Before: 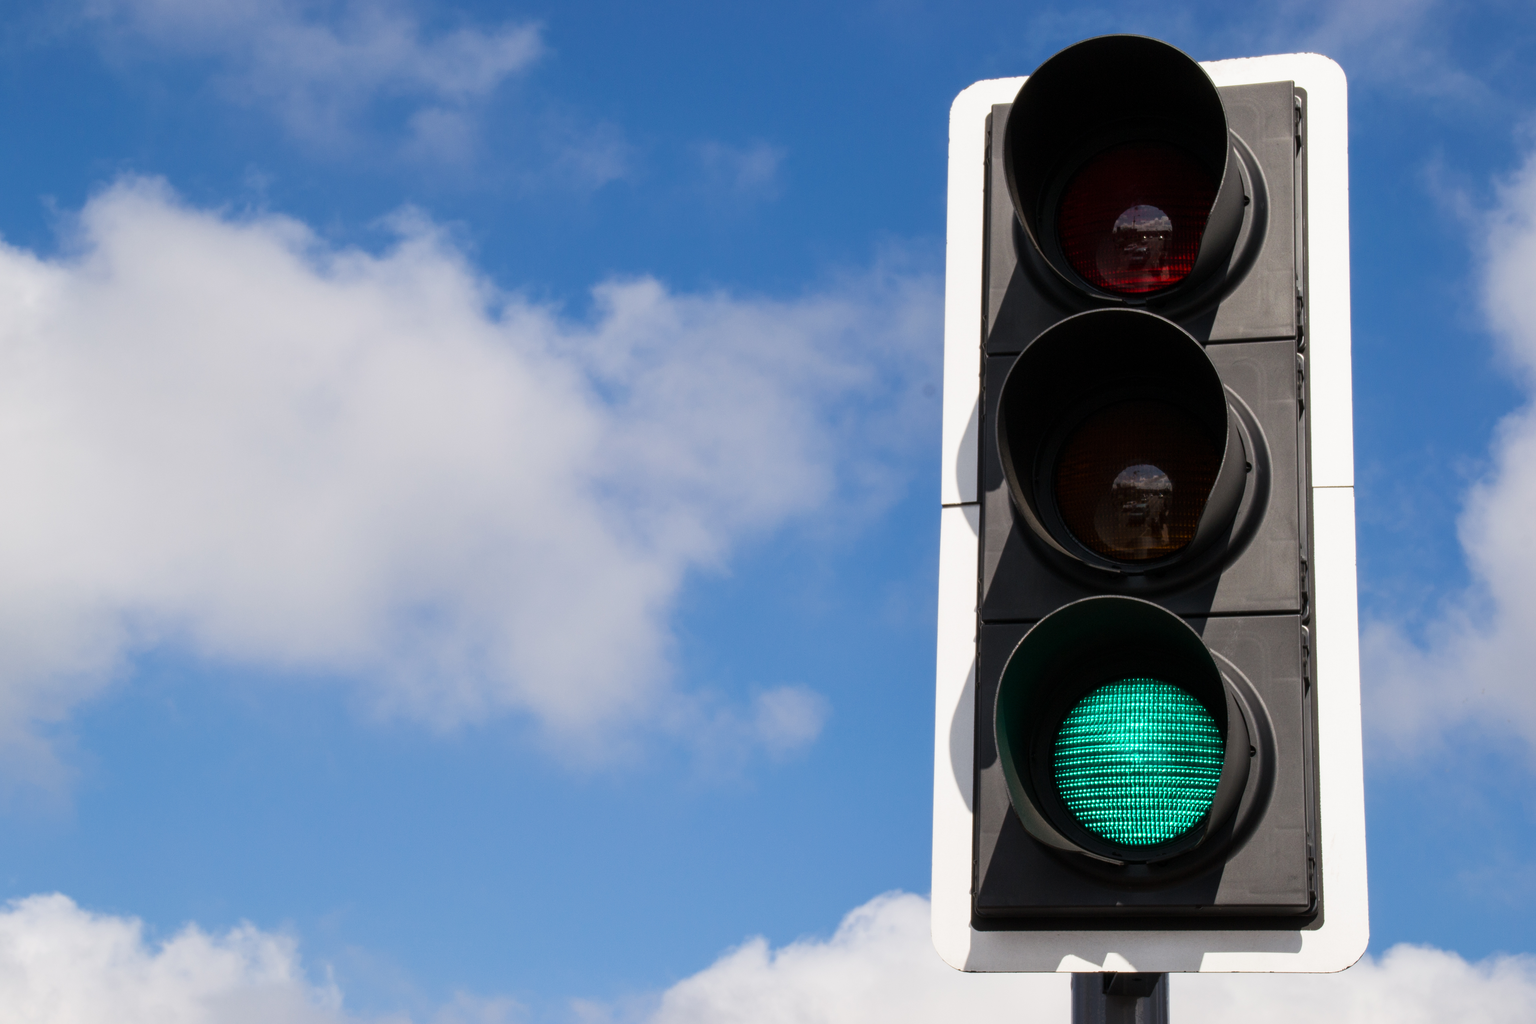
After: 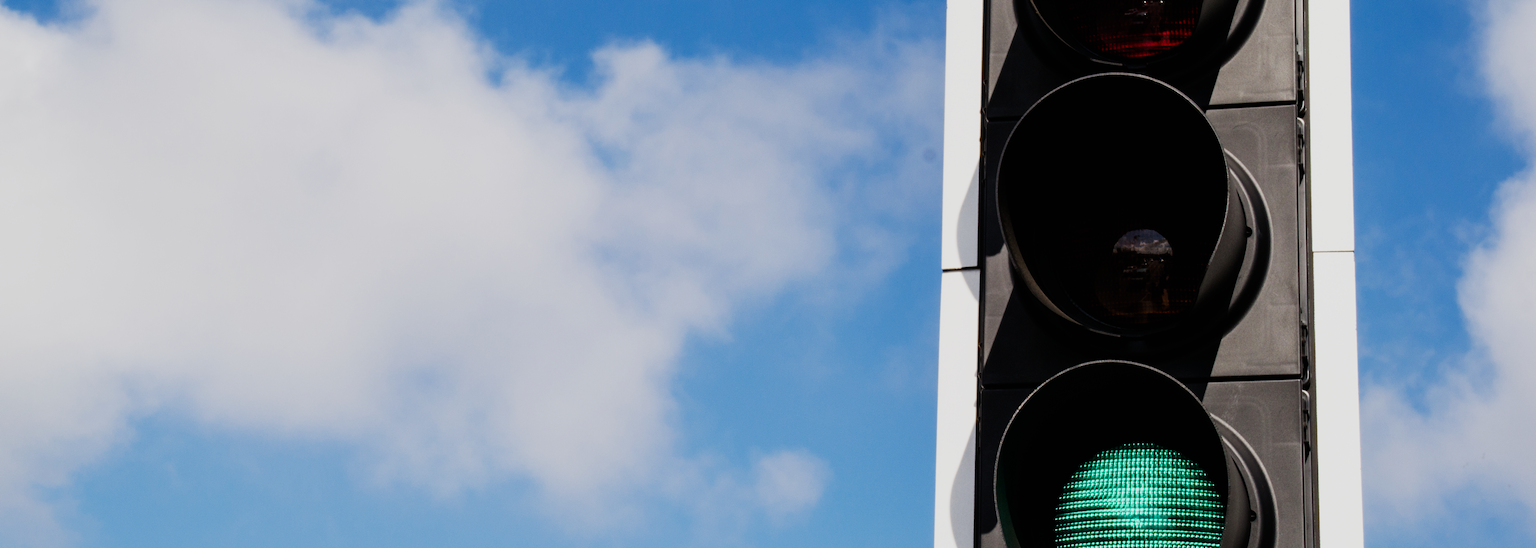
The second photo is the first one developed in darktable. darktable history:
sigmoid: contrast 1.8, skew -0.2, preserve hue 0%, red attenuation 0.1, red rotation 0.035, green attenuation 0.1, green rotation -0.017, blue attenuation 0.15, blue rotation -0.052, base primaries Rec2020
crop and rotate: top 23.043%, bottom 23.437%
